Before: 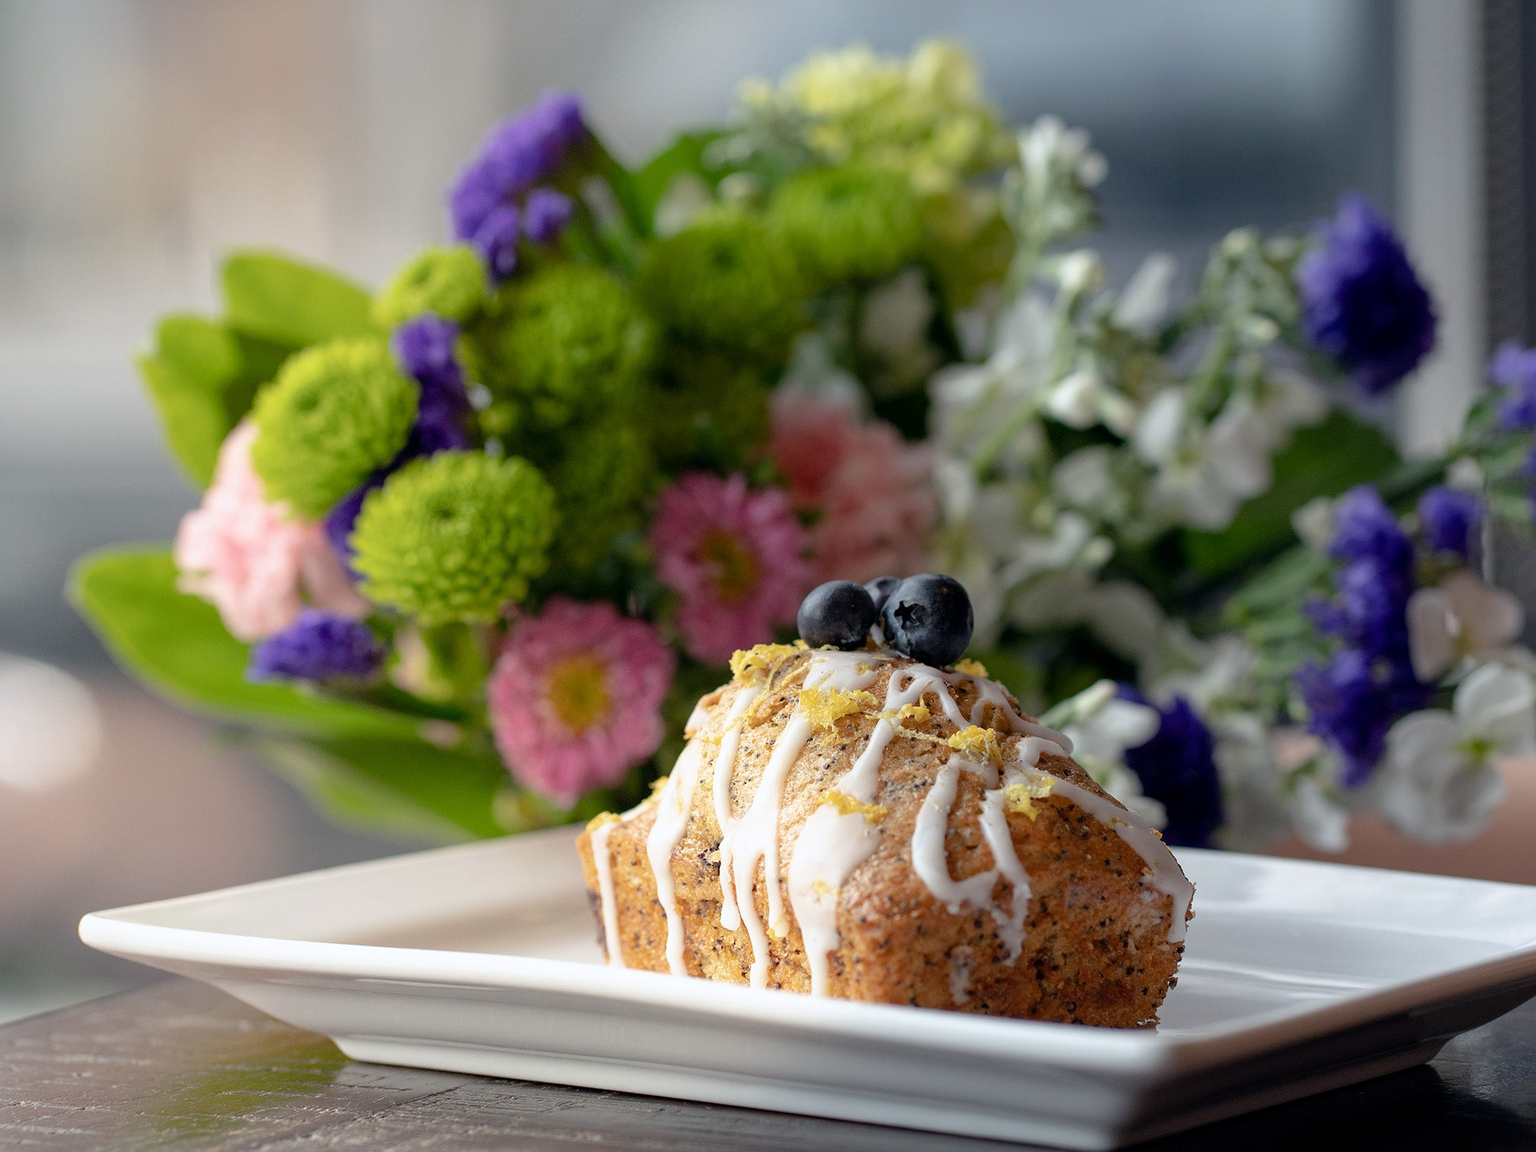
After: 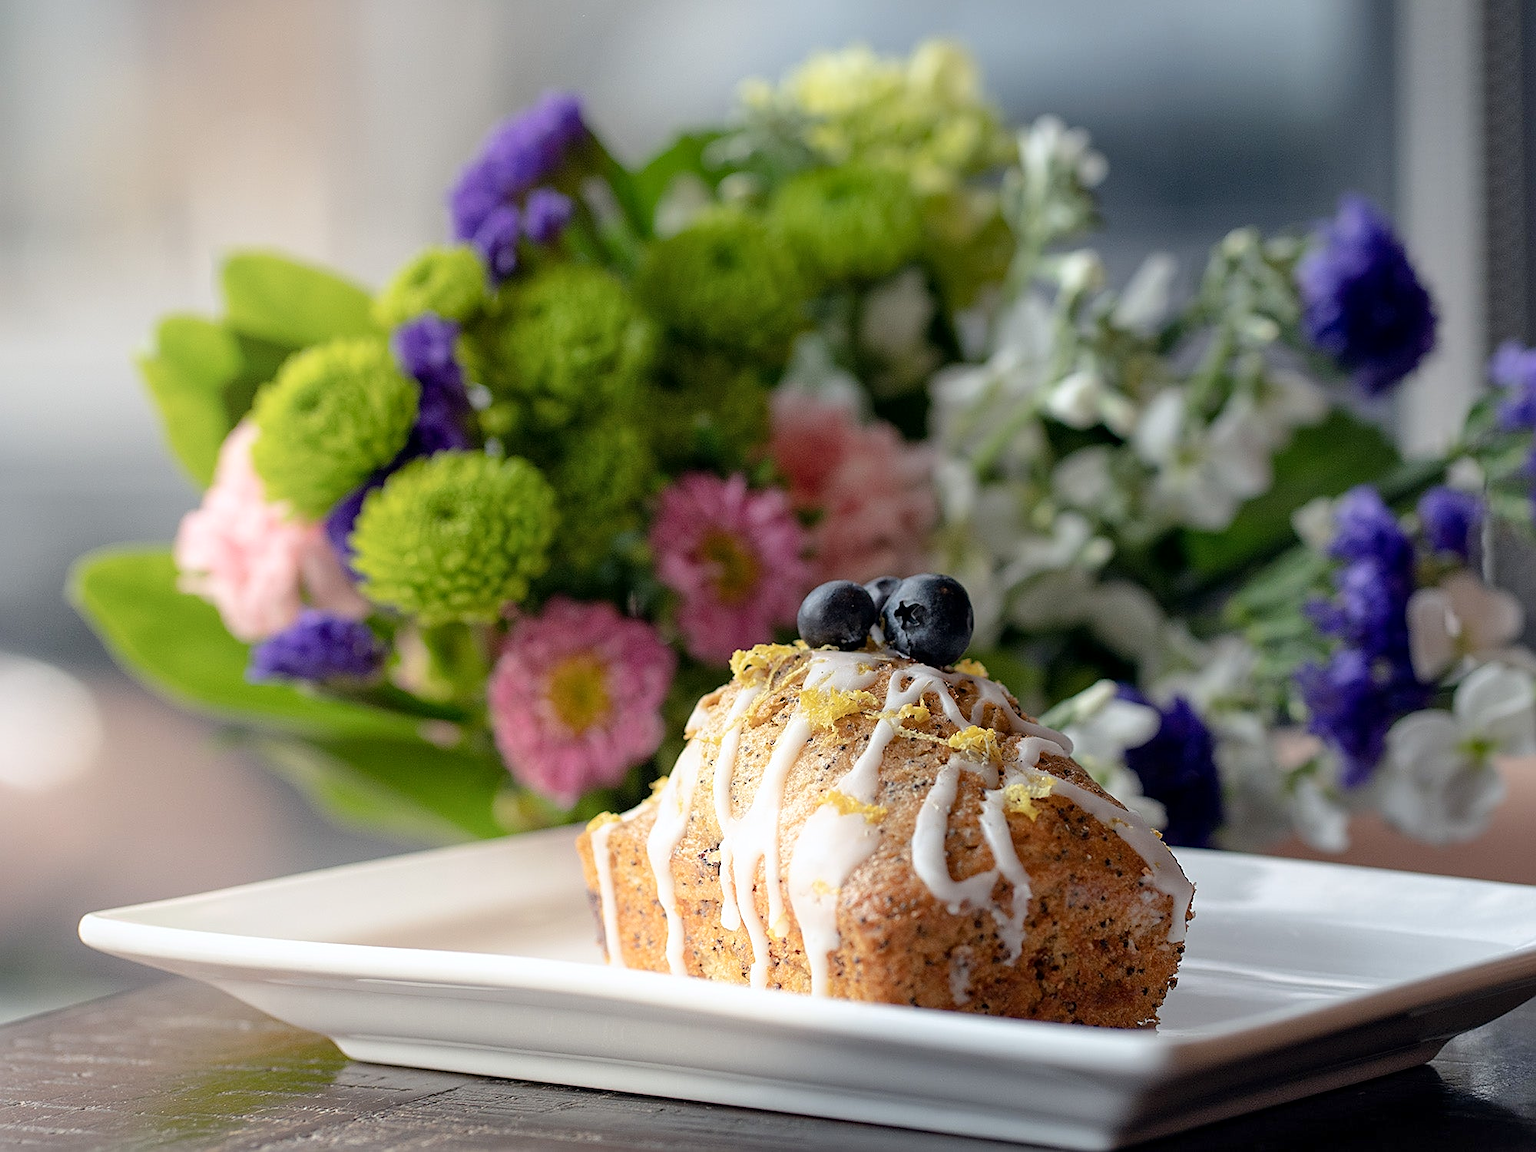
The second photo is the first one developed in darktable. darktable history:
local contrast: mode bilateral grid, contrast 11, coarseness 25, detail 115%, midtone range 0.2
contrast equalizer: y [[0.5 ×6], [0.5 ×6], [0.5, 0.5, 0.501, 0.545, 0.707, 0.863], [0 ×6], [0 ×6]]
shadows and highlights: highlights 68.79, soften with gaussian
sharpen: on, module defaults
